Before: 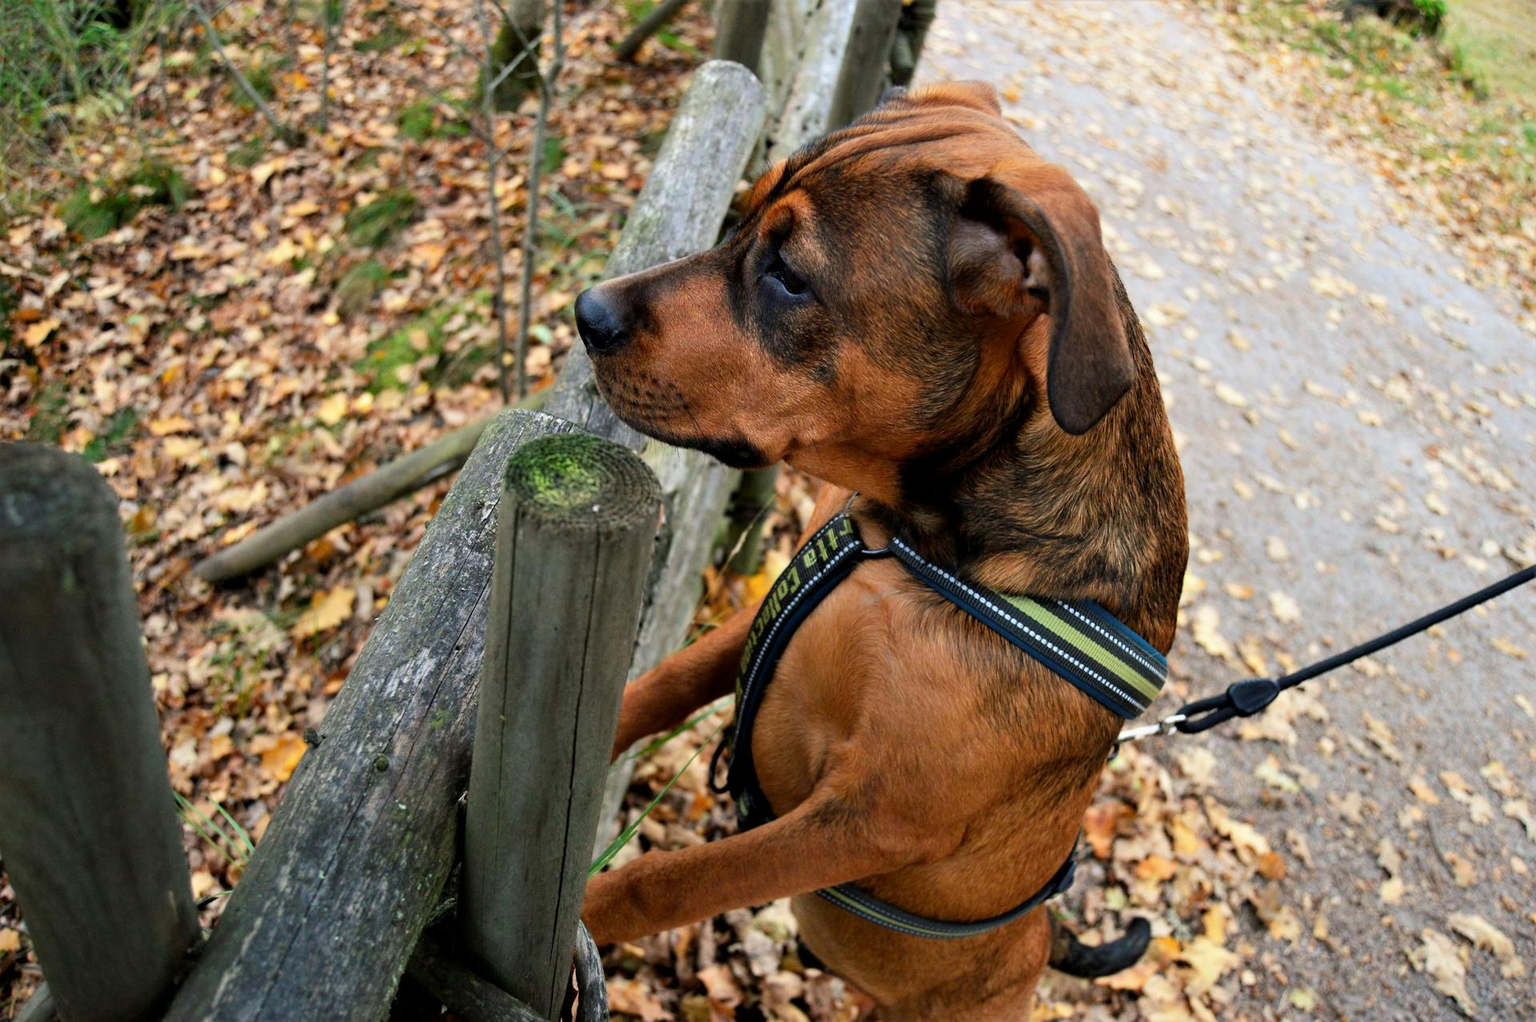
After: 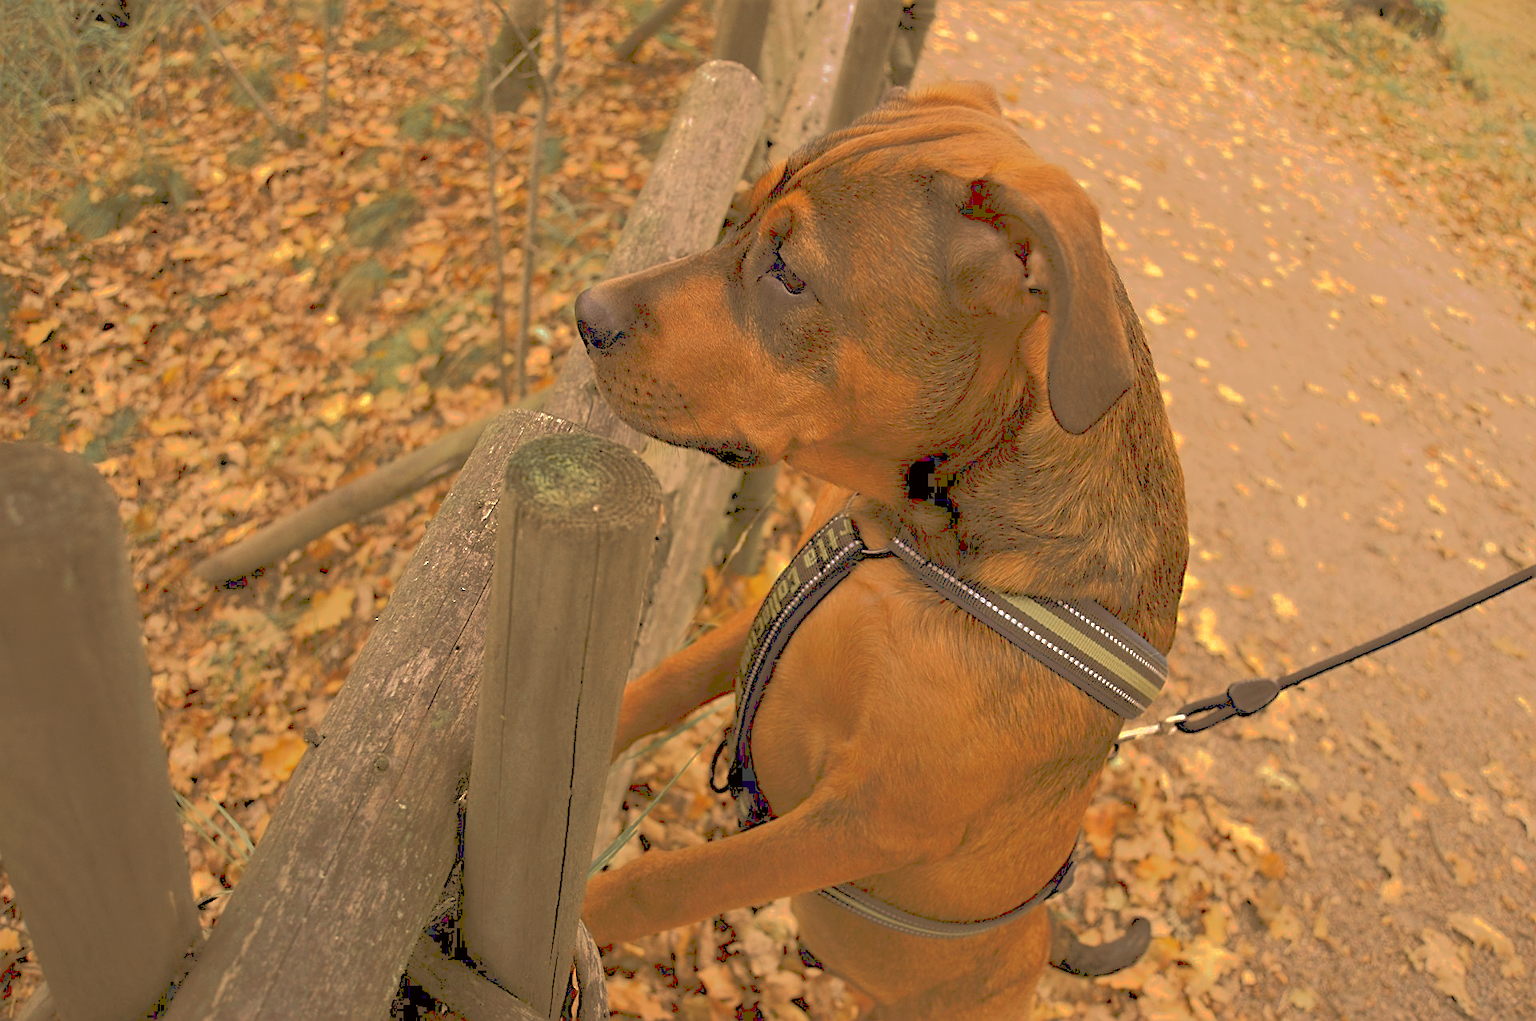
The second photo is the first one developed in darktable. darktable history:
tone curve: curves: ch0 [(0, 0) (0.003, 0.322) (0.011, 0.327) (0.025, 0.345) (0.044, 0.365) (0.069, 0.378) (0.1, 0.391) (0.136, 0.403) (0.177, 0.412) (0.224, 0.429) (0.277, 0.448) (0.335, 0.474) (0.399, 0.503) (0.468, 0.537) (0.543, 0.57) (0.623, 0.61) (0.709, 0.653) (0.801, 0.699) (0.898, 0.75) (1, 1)], preserve colors none
color zones: curves: ch1 [(0, 0.679) (0.143, 0.647) (0.286, 0.261) (0.378, -0.011) (0.571, 0.396) (0.714, 0.399) (0.857, 0.406) (1, 0.679)]
sharpen: on, module defaults
color correction: highlights a* 18.48, highlights b* 35.89, shadows a* 1.06, shadows b* 6.54, saturation 1.02
